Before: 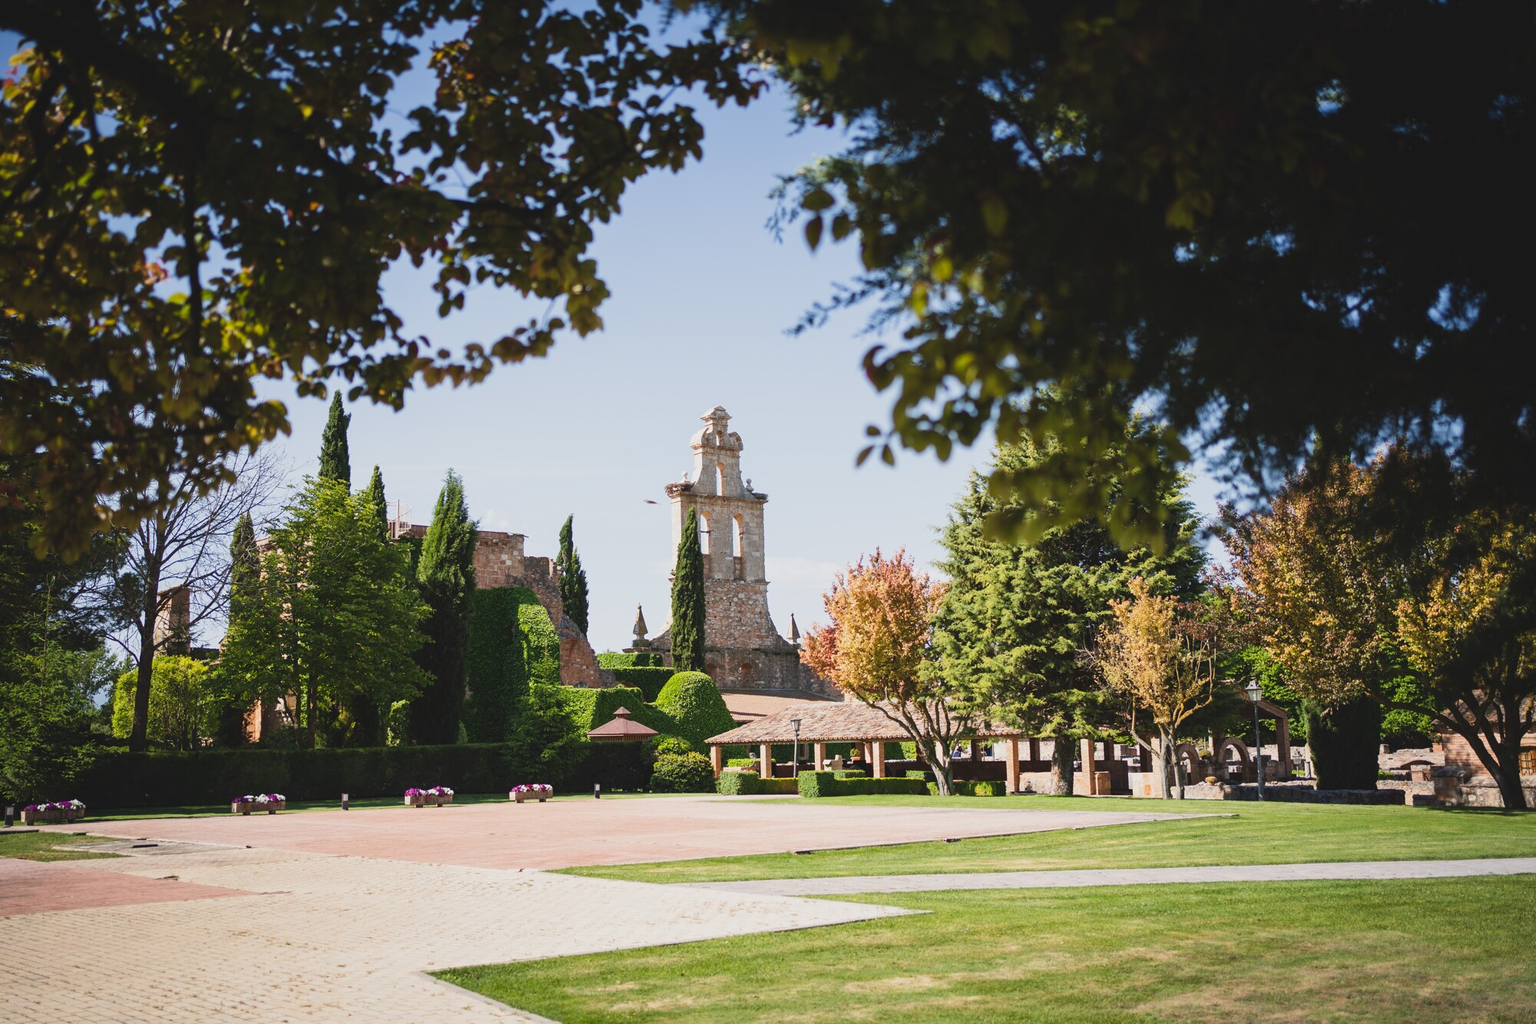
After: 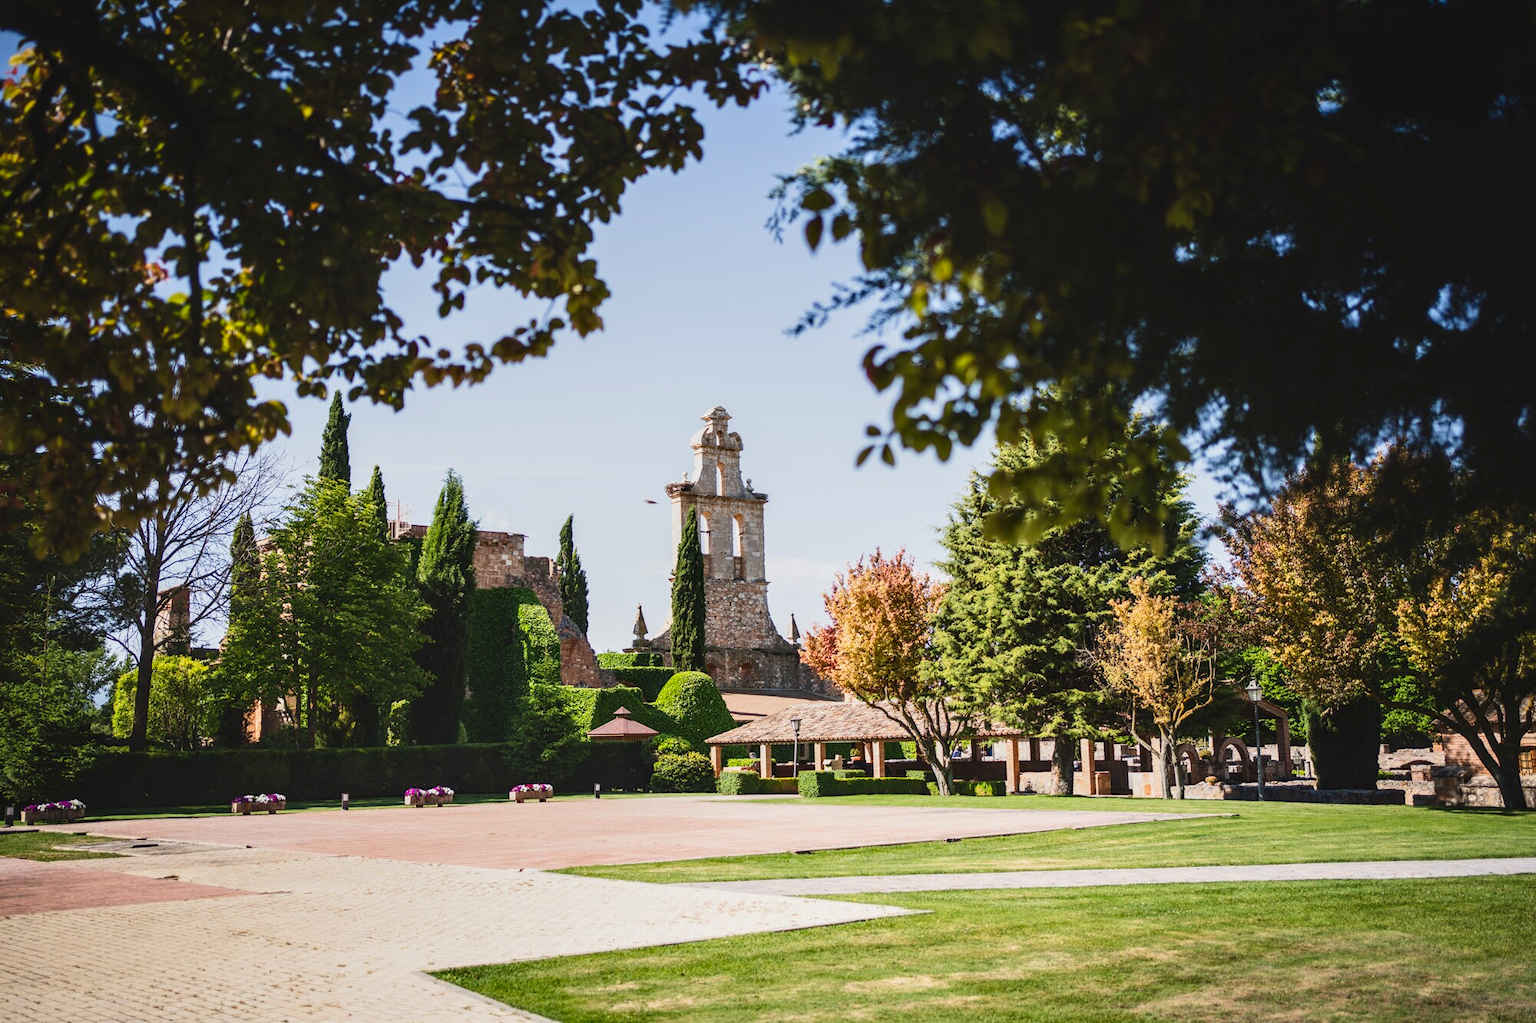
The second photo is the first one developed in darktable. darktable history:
contrast brightness saturation: contrast 0.151, brightness -0.011, saturation 0.097
local contrast: on, module defaults
